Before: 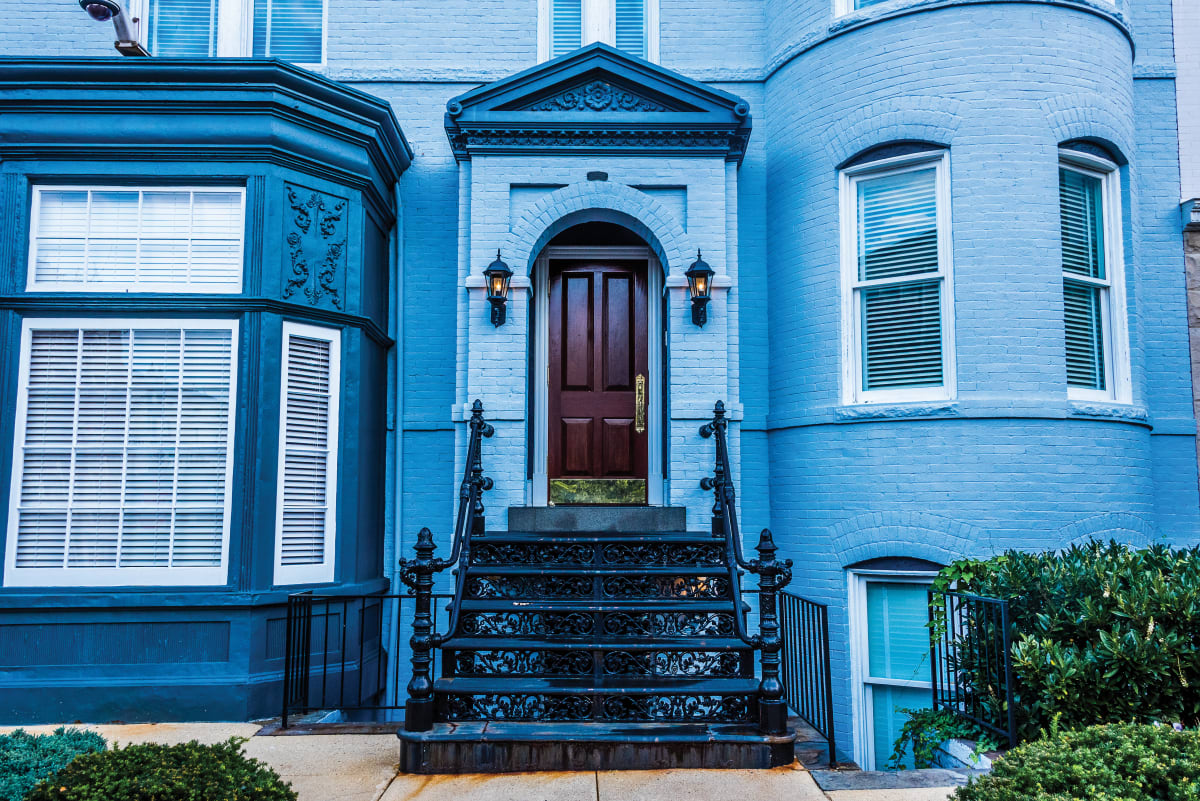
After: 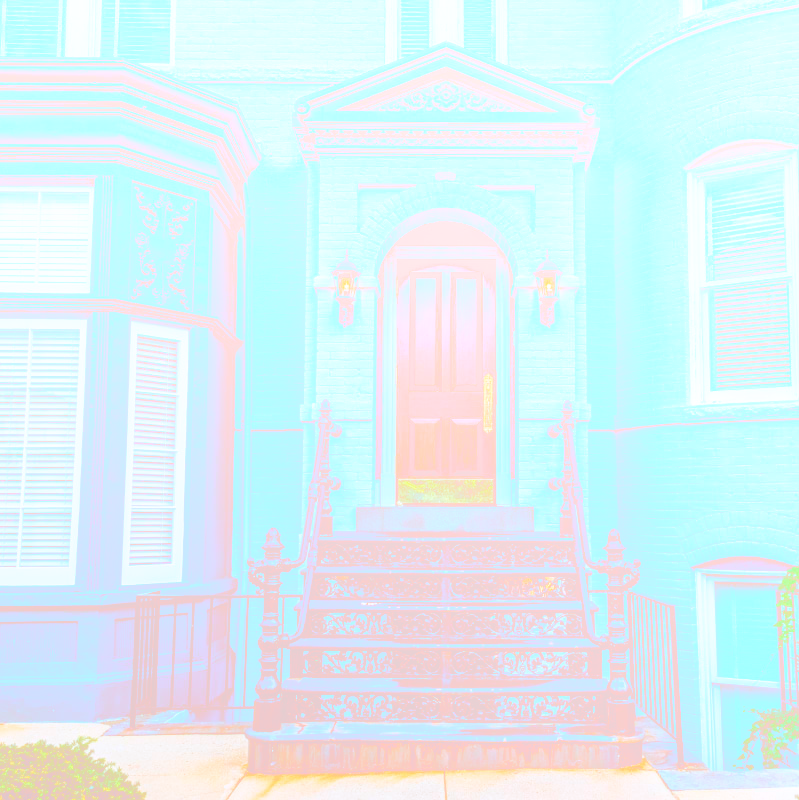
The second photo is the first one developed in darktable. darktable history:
shadows and highlights: shadows 30.86, highlights 0, soften with gaussian
color balance: lift [1, 1.011, 0.999, 0.989], gamma [1.109, 1.045, 1.039, 0.955], gain [0.917, 0.936, 0.952, 1.064], contrast 2.32%, contrast fulcrum 19%, output saturation 101%
local contrast: detail 110%
bloom: size 85%, threshold 5%, strength 85%
crop and rotate: left 12.673%, right 20.66%
filmic rgb: white relative exposure 2.34 EV, hardness 6.59
